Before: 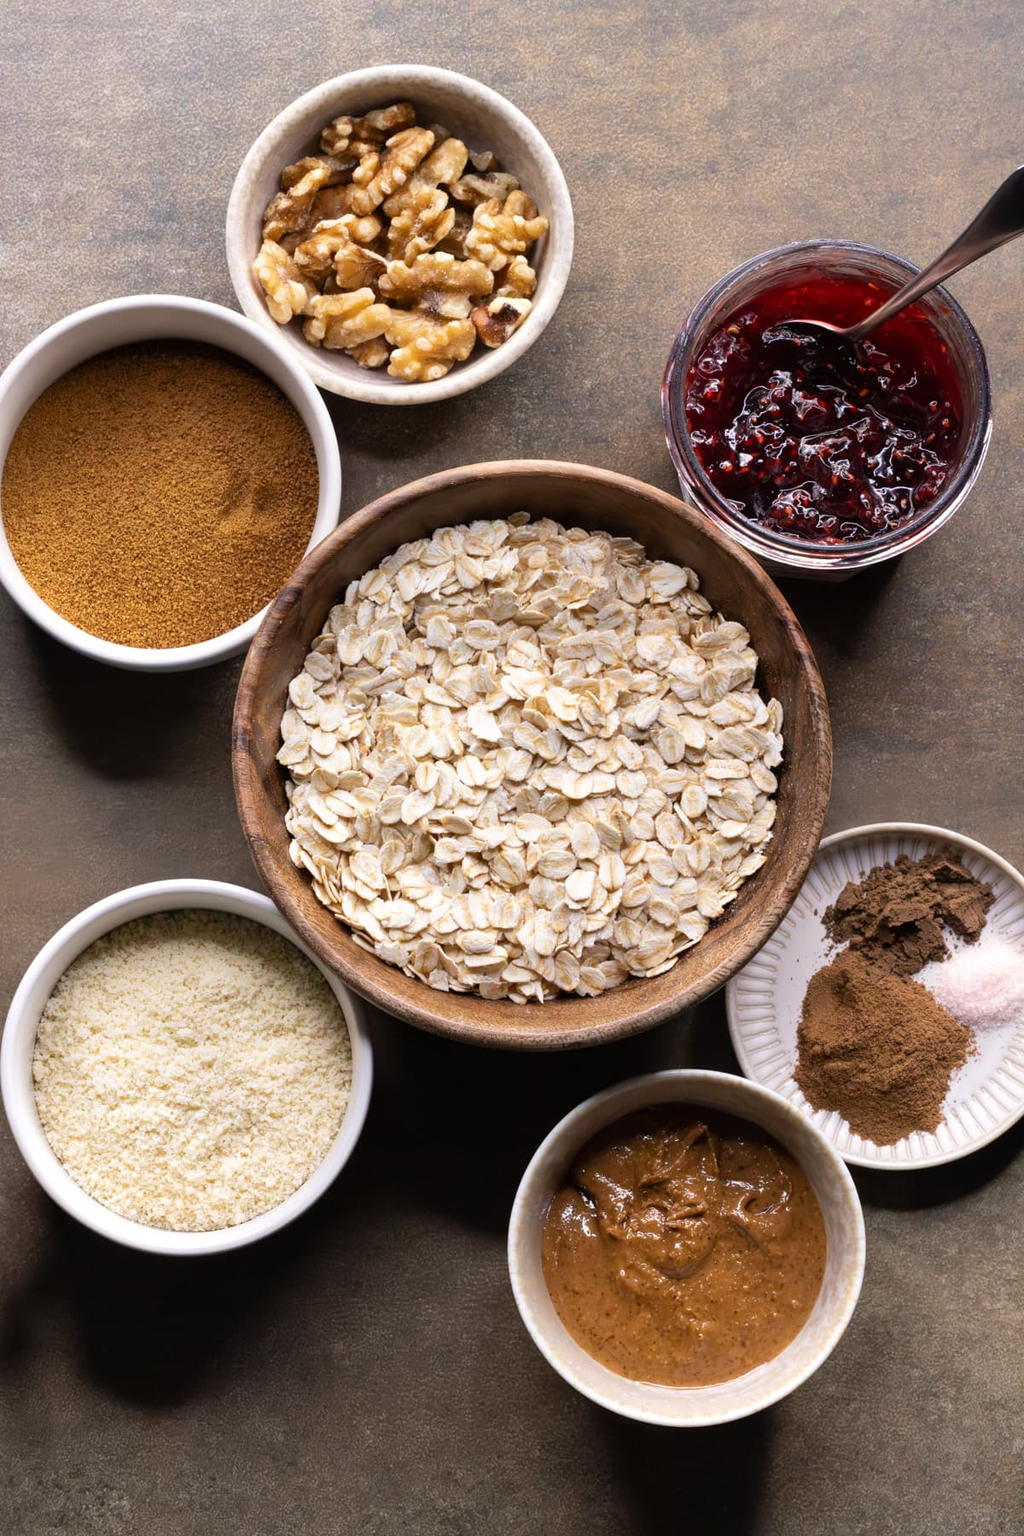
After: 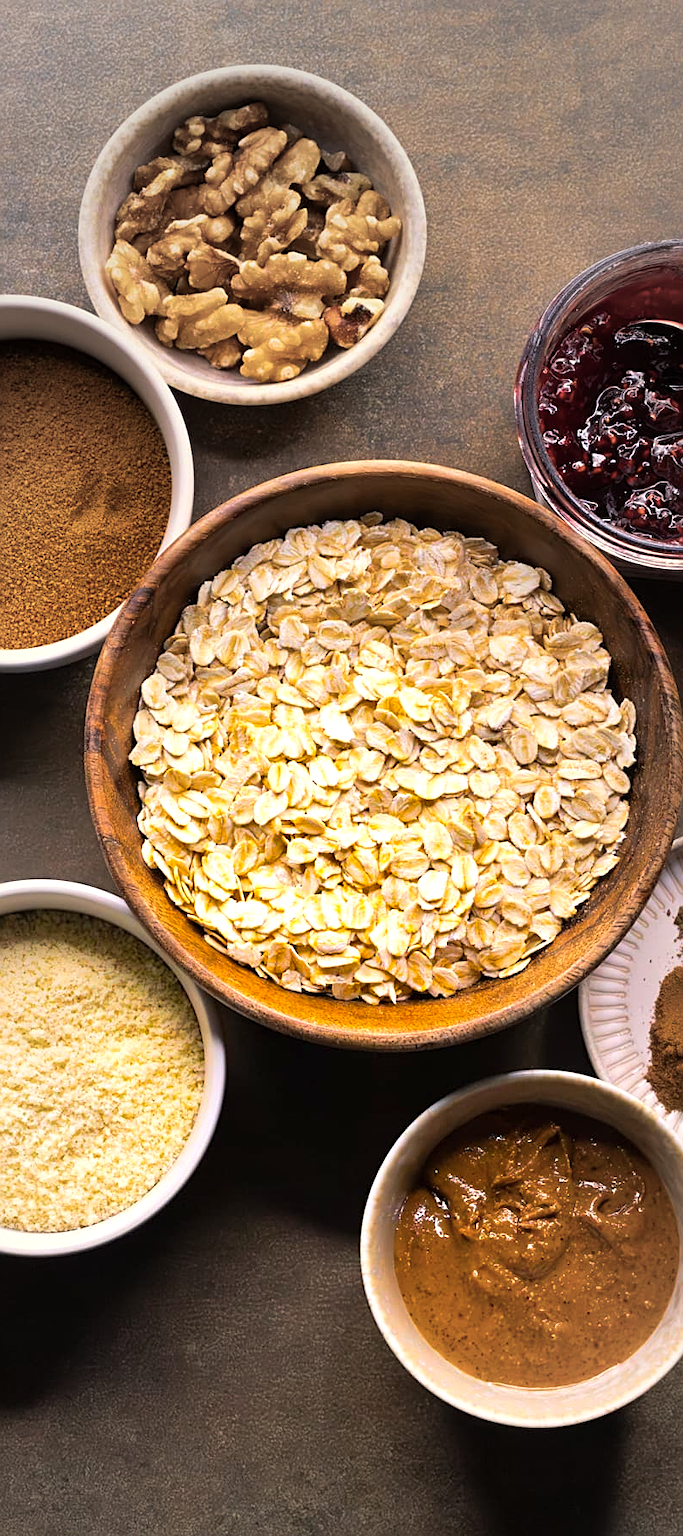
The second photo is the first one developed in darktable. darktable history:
color balance rgb: highlights gain › chroma 3.071%, highlights gain › hue 76.23°, linear chroma grading › shadows -39.745%, linear chroma grading › highlights 40.452%, linear chroma grading › global chroma 44.497%, linear chroma grading › mid-tones -29.592%, perceptual saturation grading › global saturation 19.616%
vignetting: fall-off start 16.49%, fall-off radius 100.39%, center (-0.029, 0.242), width/height ratio 0.722
sharpen: on, module defaults
crop and rotate: left 14.457%, right 18.829%
exposure: exposure 0.487 EV, compensate highlight preservation false
